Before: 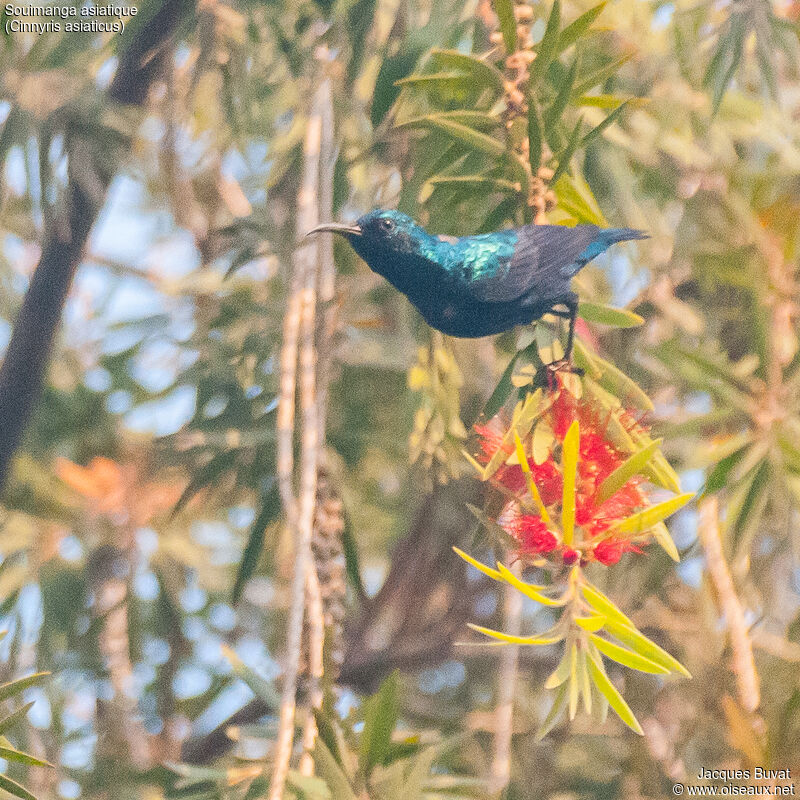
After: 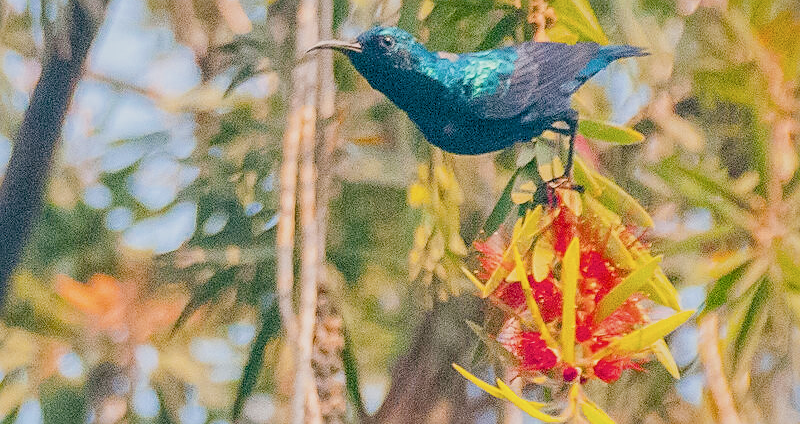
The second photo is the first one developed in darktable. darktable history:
sharpen: on, module defaults
exposure: black level correction 0.004, exposure 0.415 EV, compensate highlight preservation false
local contrast: detail 130%
contrast brightness saturation: contrast -0.072, brightness -0.04, saturation -0.113
color balance rgb: global offset › luminance -0.311%, global offset › chroma 0.107%, global offset › hue 163.8°, perceptual saturation grading › global saturation 36.242%, perceptual saturation grading › shadows 35.354%, global vibrance 9.834%
crop and rotate: top 23.094%, bottom 23.842%
filmic rgb: black relative exposure -7.65 EV, white relative exposure 4.56 EV, hardness 3.61
